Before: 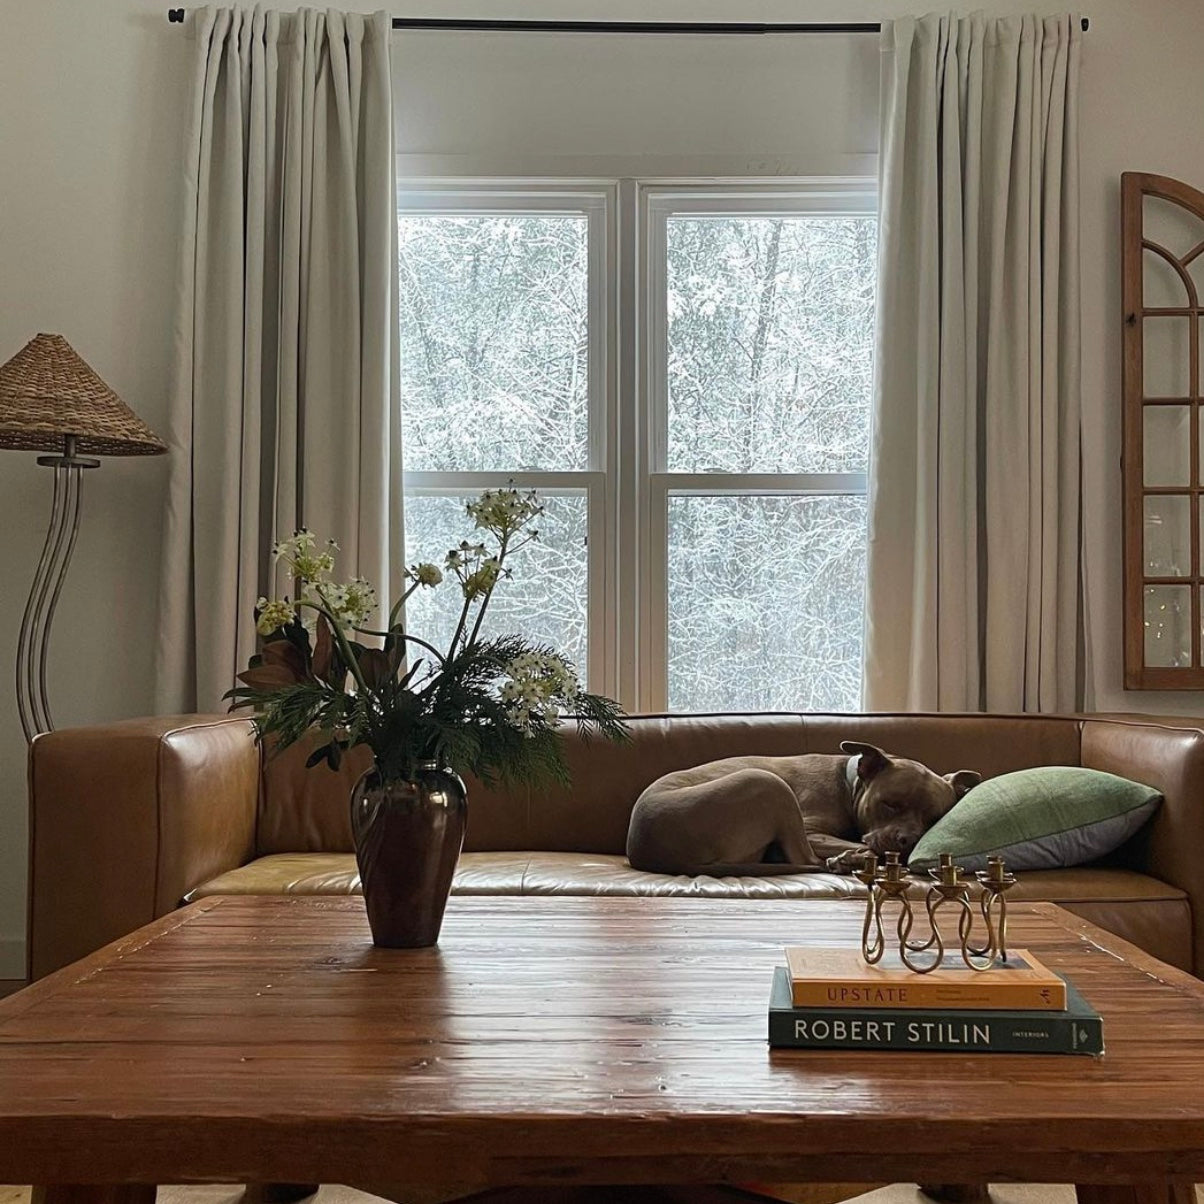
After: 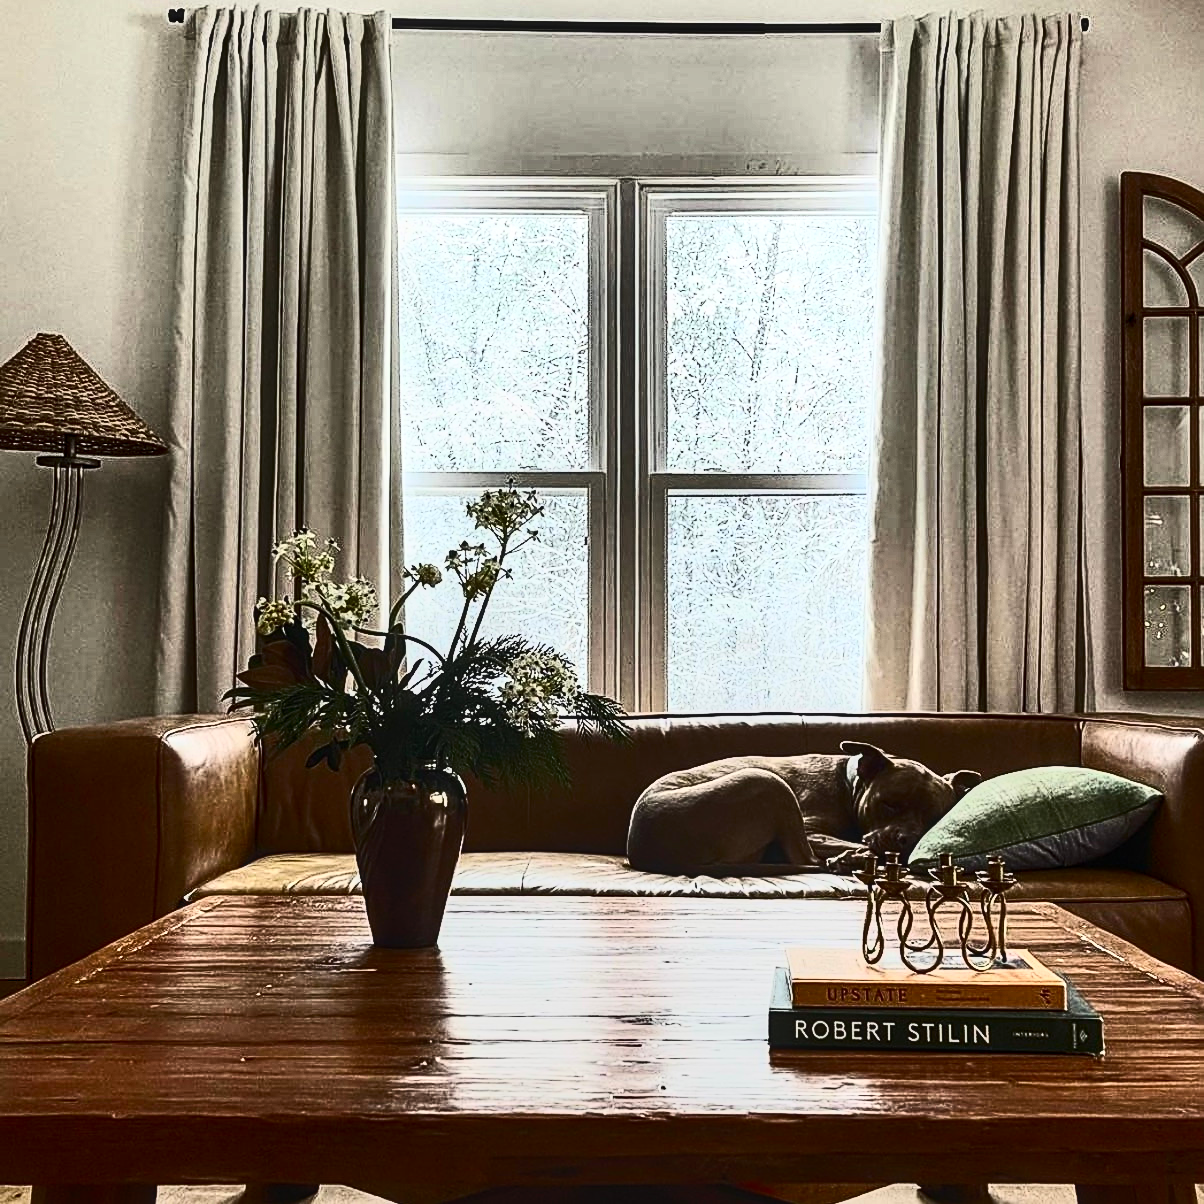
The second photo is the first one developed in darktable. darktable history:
sharpen: on, module defaults
local contrast: on, module defaults
shadows and highlights: soften with gaussian
contrast brightness saturation: contrast 0.93, brightness 0.2
